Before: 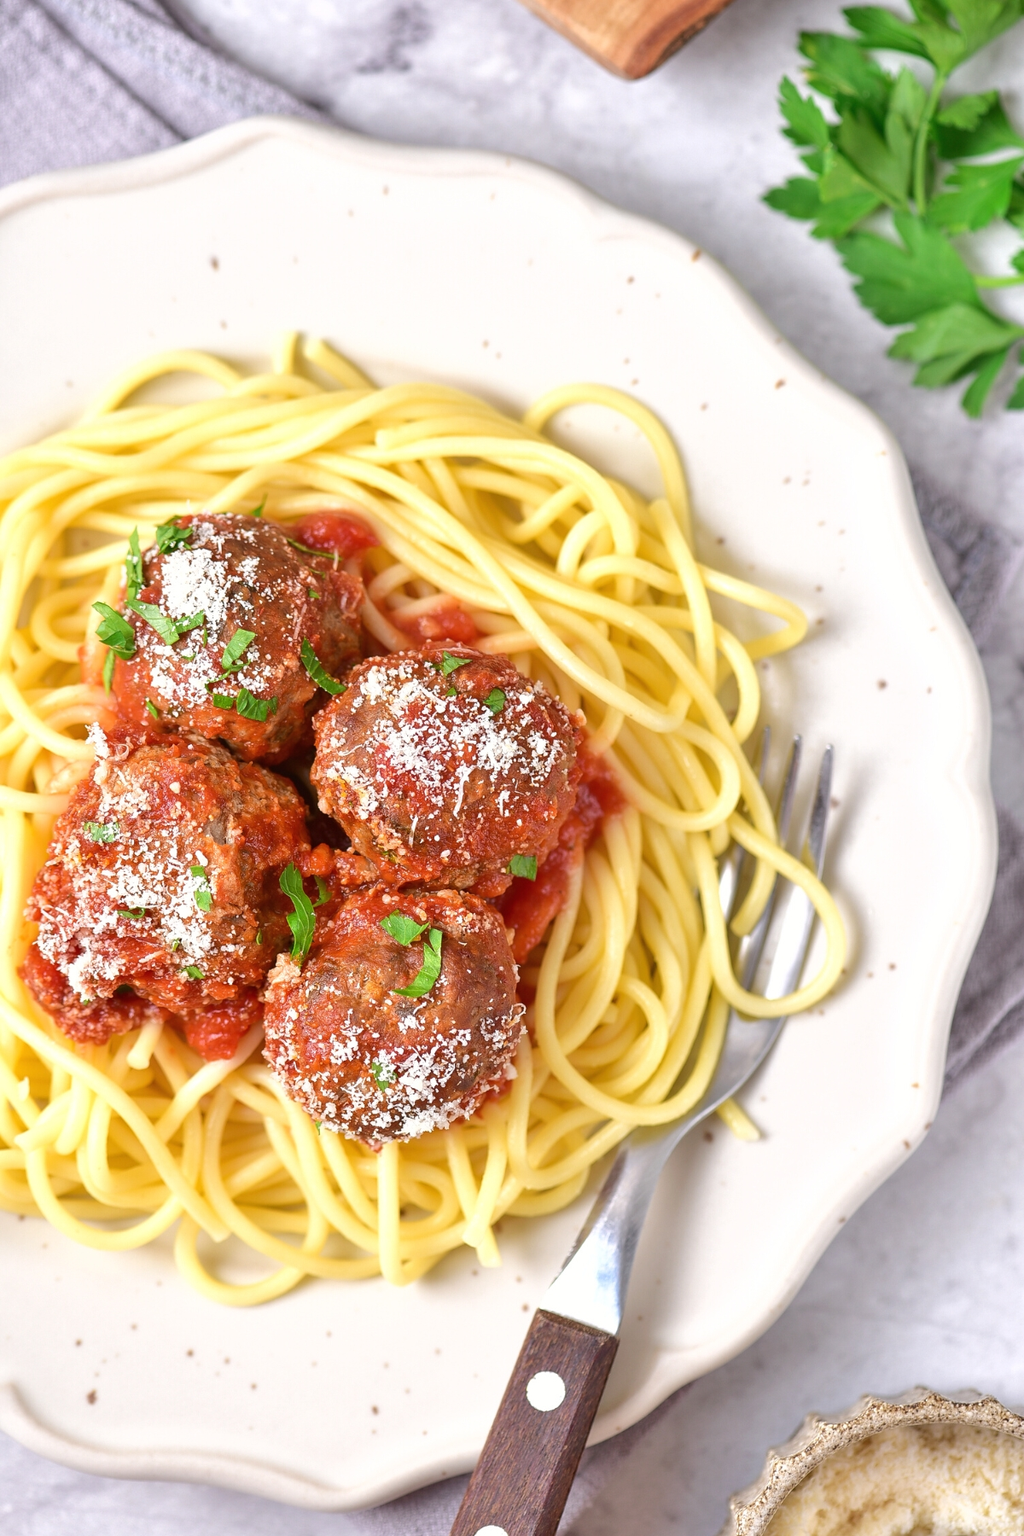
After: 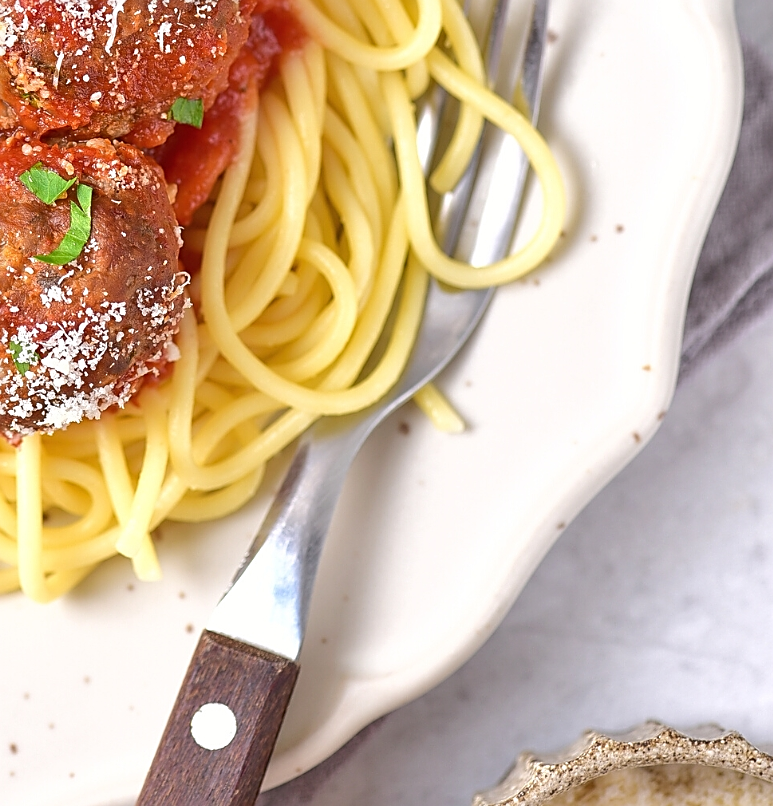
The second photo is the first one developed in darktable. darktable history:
sharpen: on, module defaults
crop and rotate: left 35.509%, top 50.238%, bottom 4.934%
